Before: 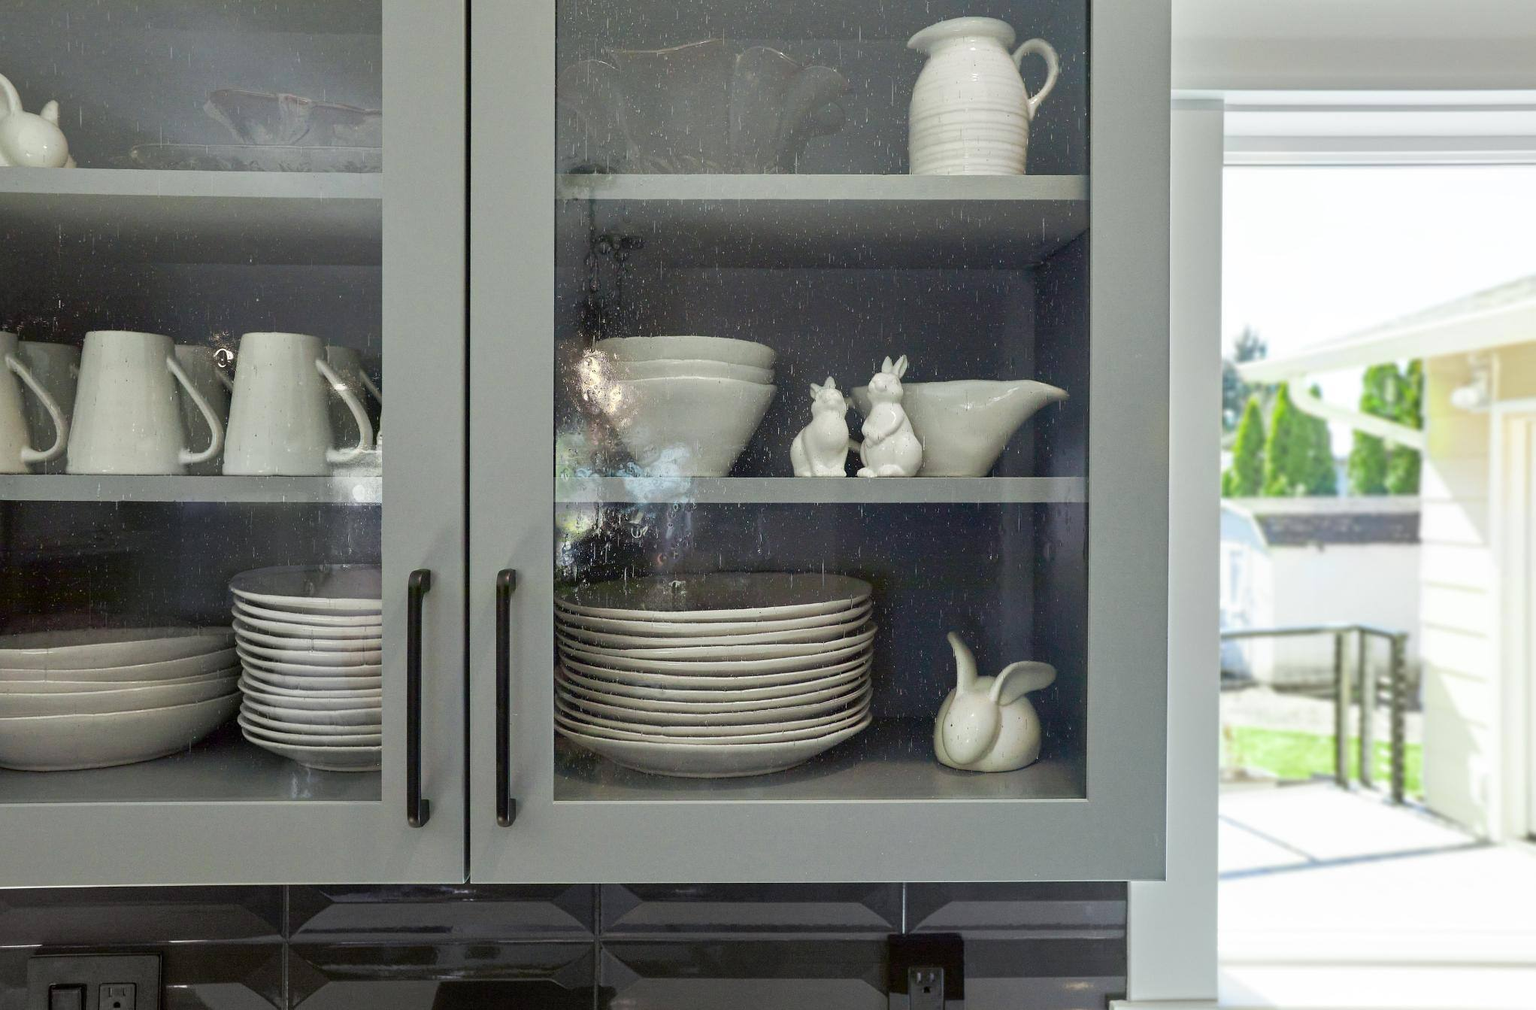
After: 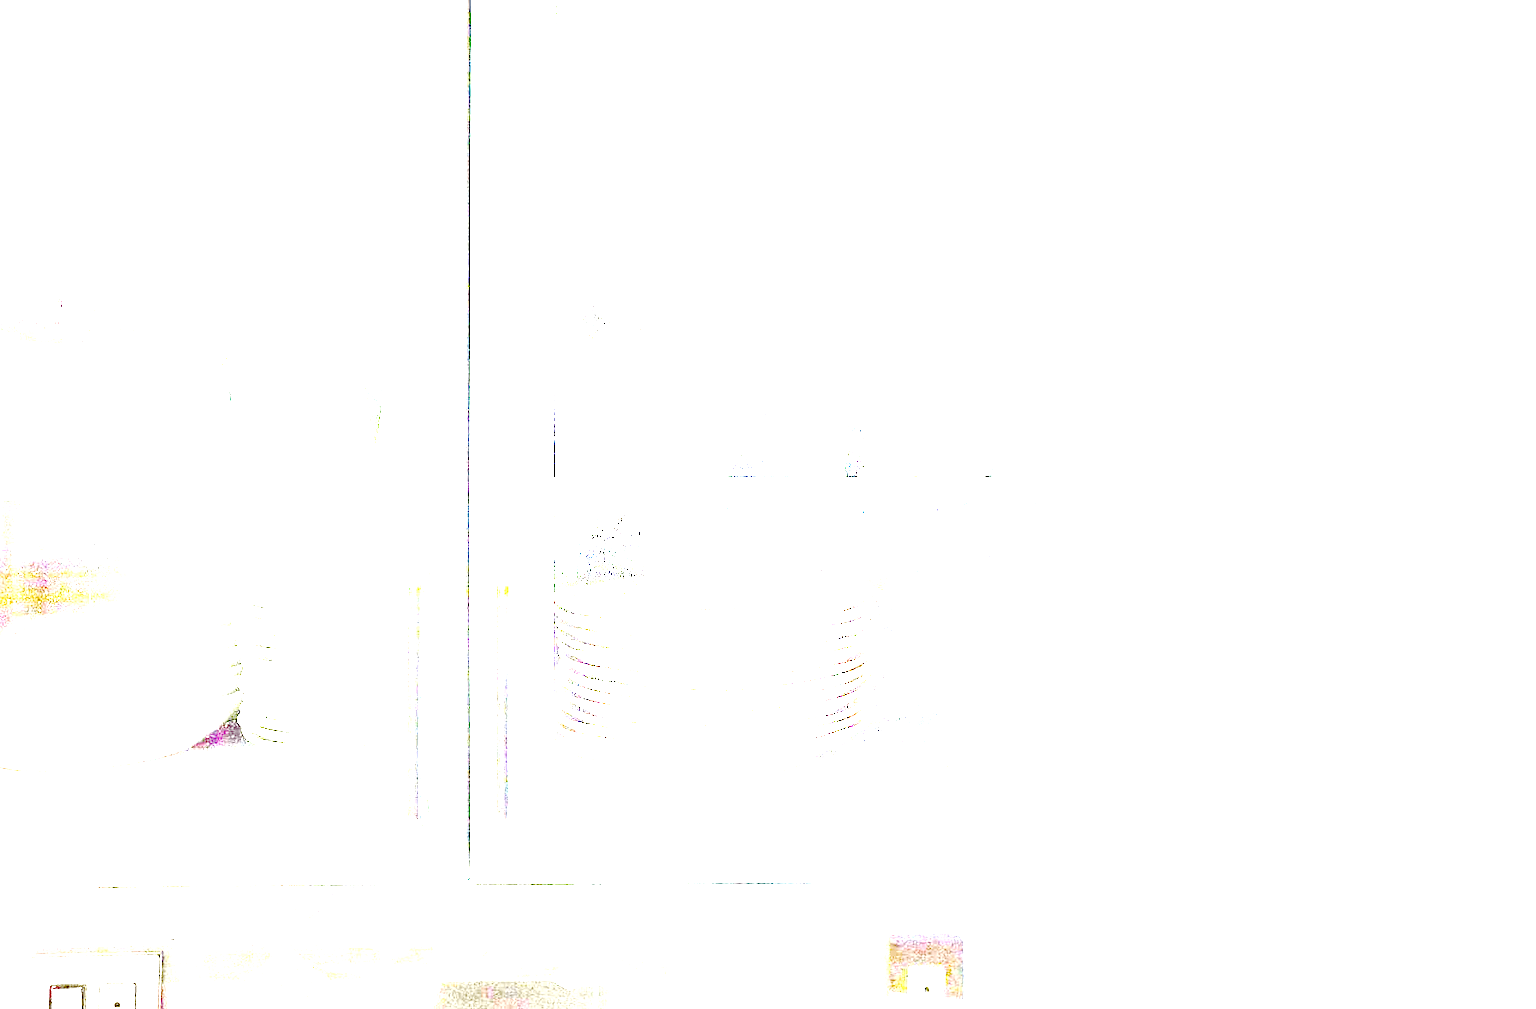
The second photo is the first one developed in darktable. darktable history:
local contrast: mode bilateral grid, contrast 50, coarseness 50, detail 150%, midtone range 0.2
exposure: exposure 7.927 EV, compensate highlight preservation false
tone curve: curves: ch0 [(0, 0.02) (0.063, 0.058) (0.262, 0.243) (0.447, 0.468) (0.544, 0.596) (0.805, 0.823) (1, 0.952)]; ch1 [(0, 0) (0.339, 0.31) (0.417, 0.401) (0.452, 0.455) (0.482, 0.483) (0.502, 0.499) (0.517, 0.506) (0.55, 0.542) (0.588, 0.604) (0.729, 0.782) (1, 1)]; ch2 [(0, 0) (0.346, 0.34) (0.431, 0.45) (0.485, 0.487) (0.5, 0.496) (0.527, 0.526) (0.56, 0.574) (0.613, 0.642) (0.679, 0.703) (1, 1)], preserve colors none
